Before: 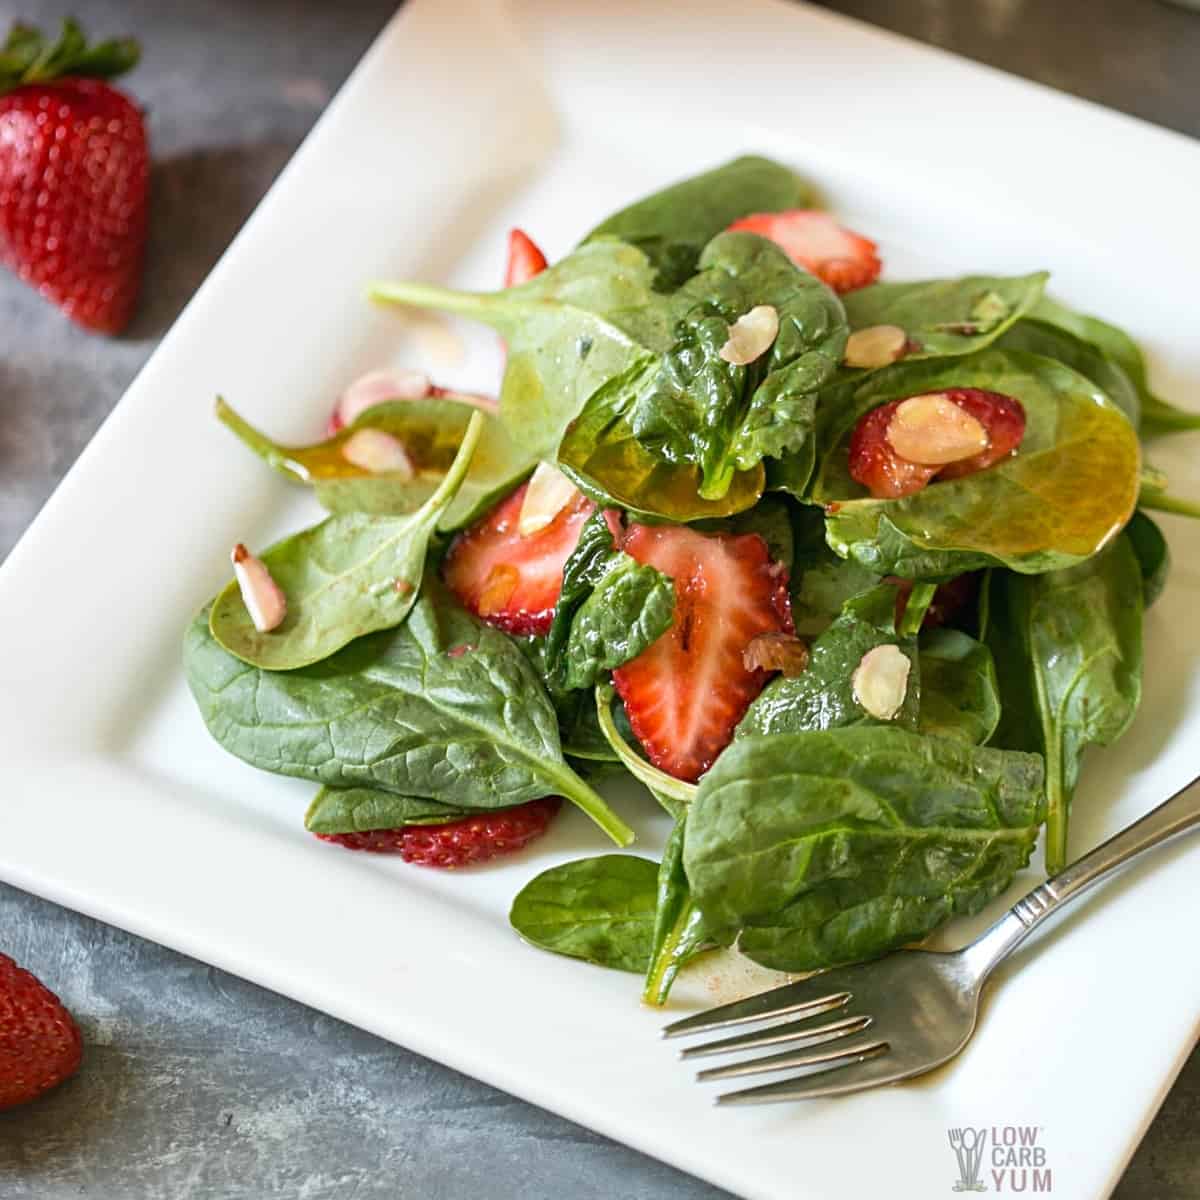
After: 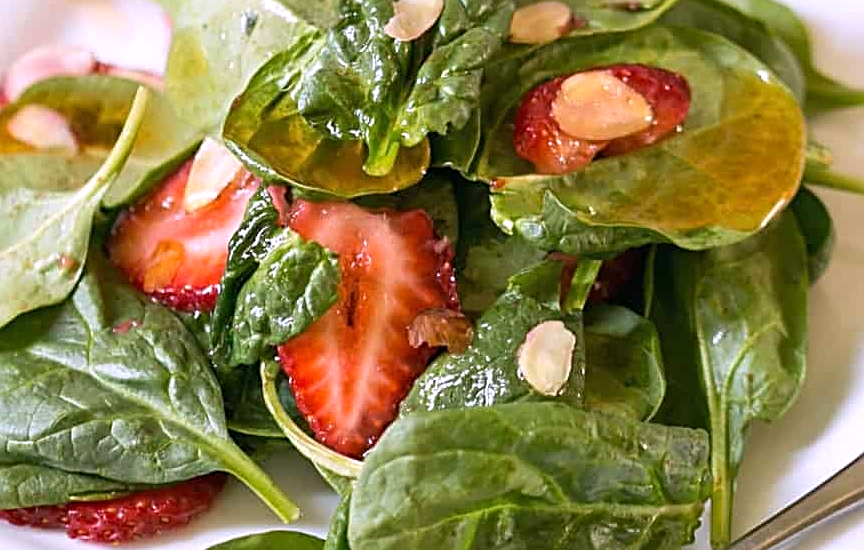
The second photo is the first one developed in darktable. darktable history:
crop and rotate: left 27.938%, top 27.046%, bottom 27.046%
white balance: red 1.066, blue 1.119
sharpen: on, module defaults
